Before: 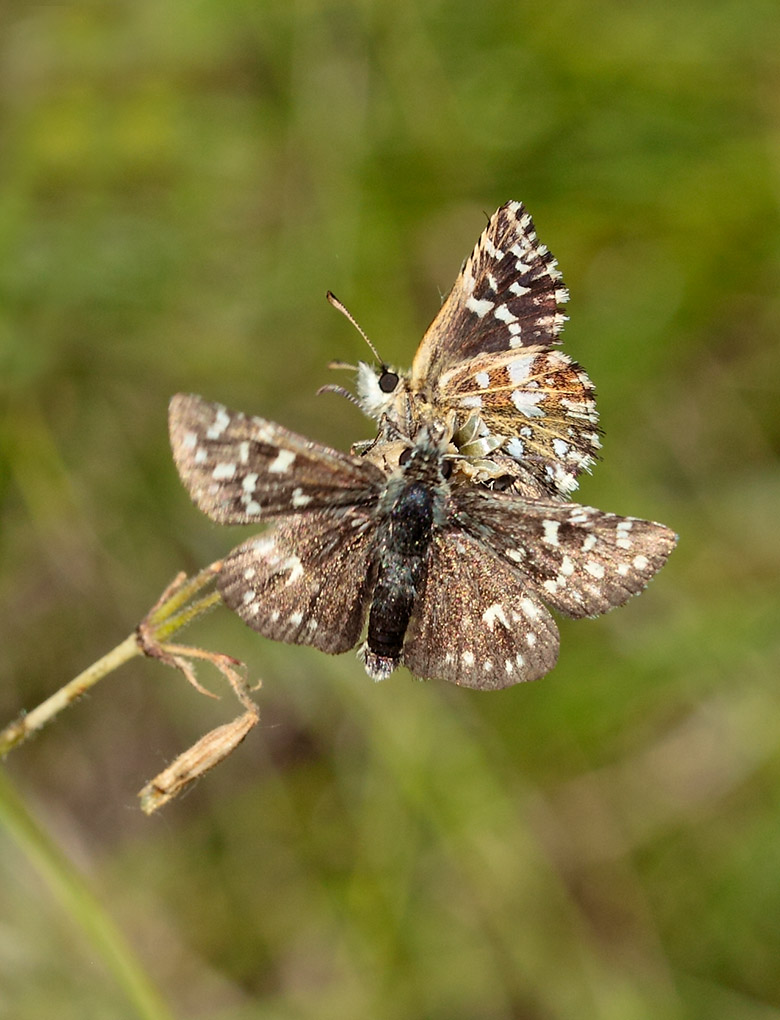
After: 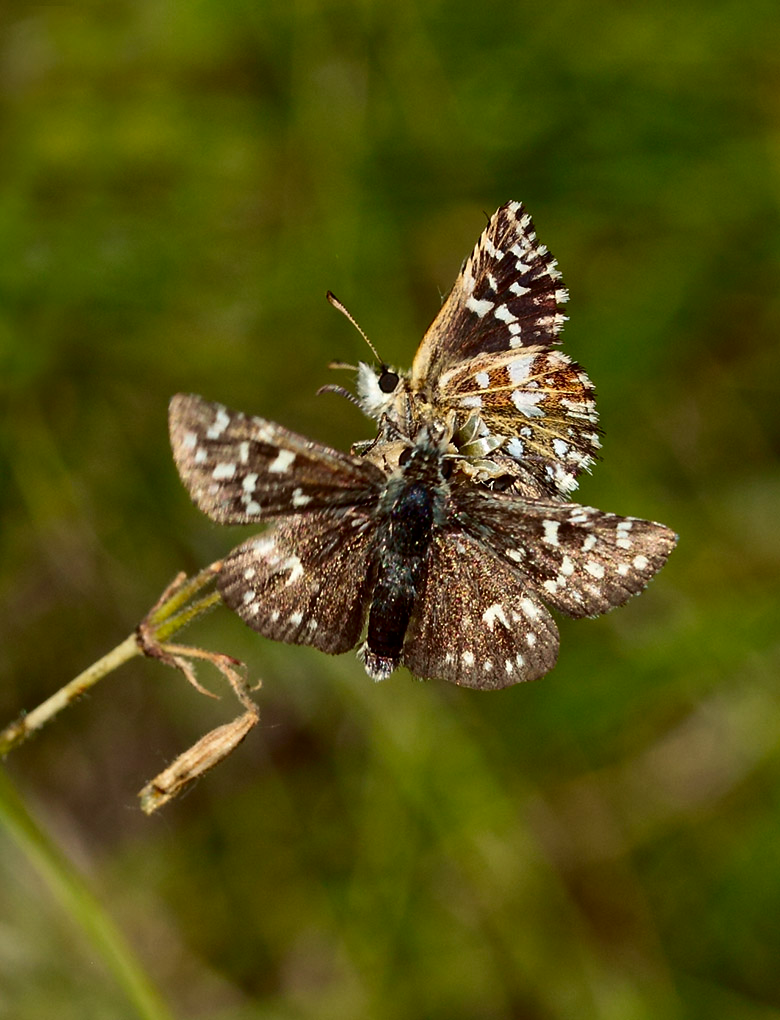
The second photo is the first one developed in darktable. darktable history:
contrast brightness saturation: contrast 0.098, brightness -0.268, saturation 0.148
